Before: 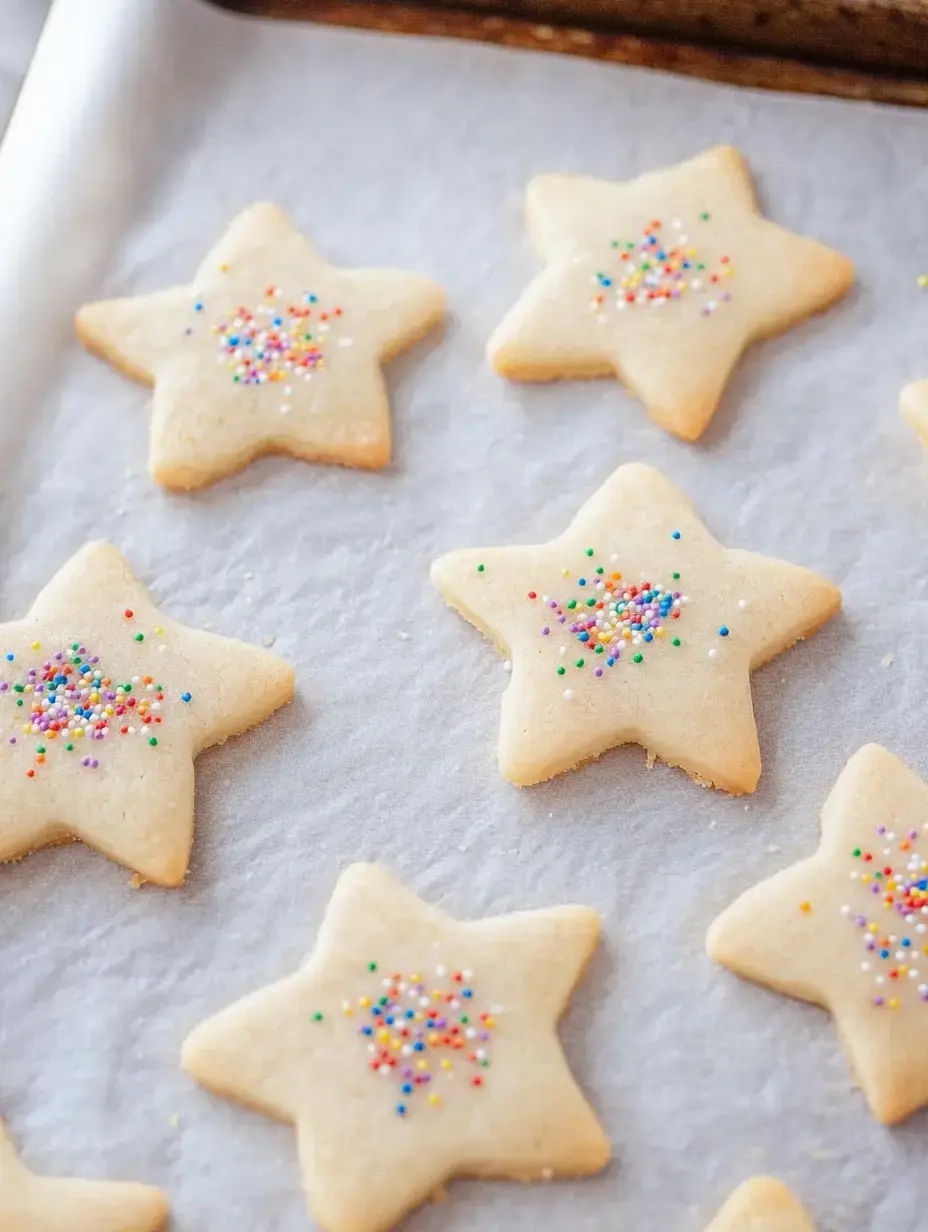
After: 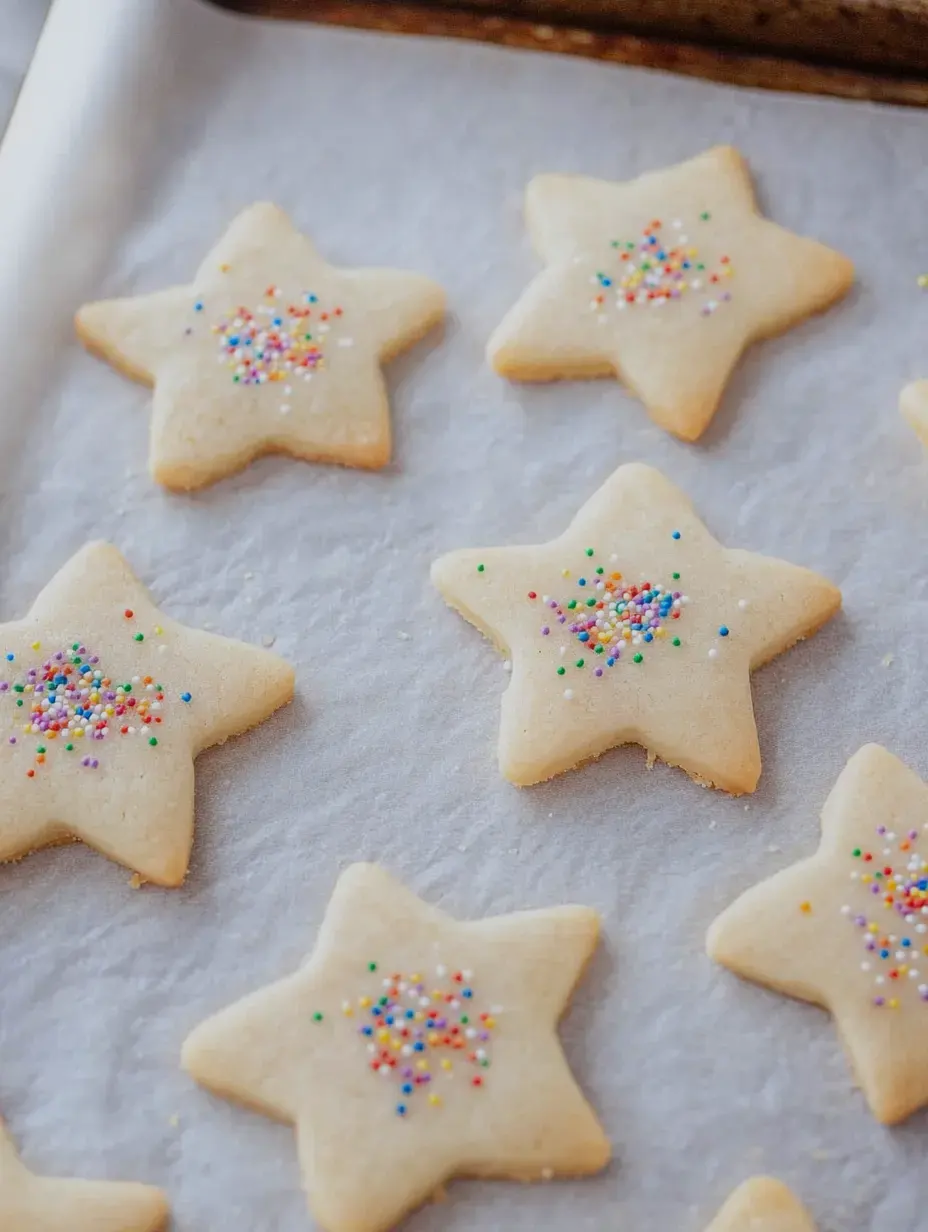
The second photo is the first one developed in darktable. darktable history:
white balance: red 0.988, blue 1.017
exposure: exposure -0.462 EV, compensate highlight preservation false
